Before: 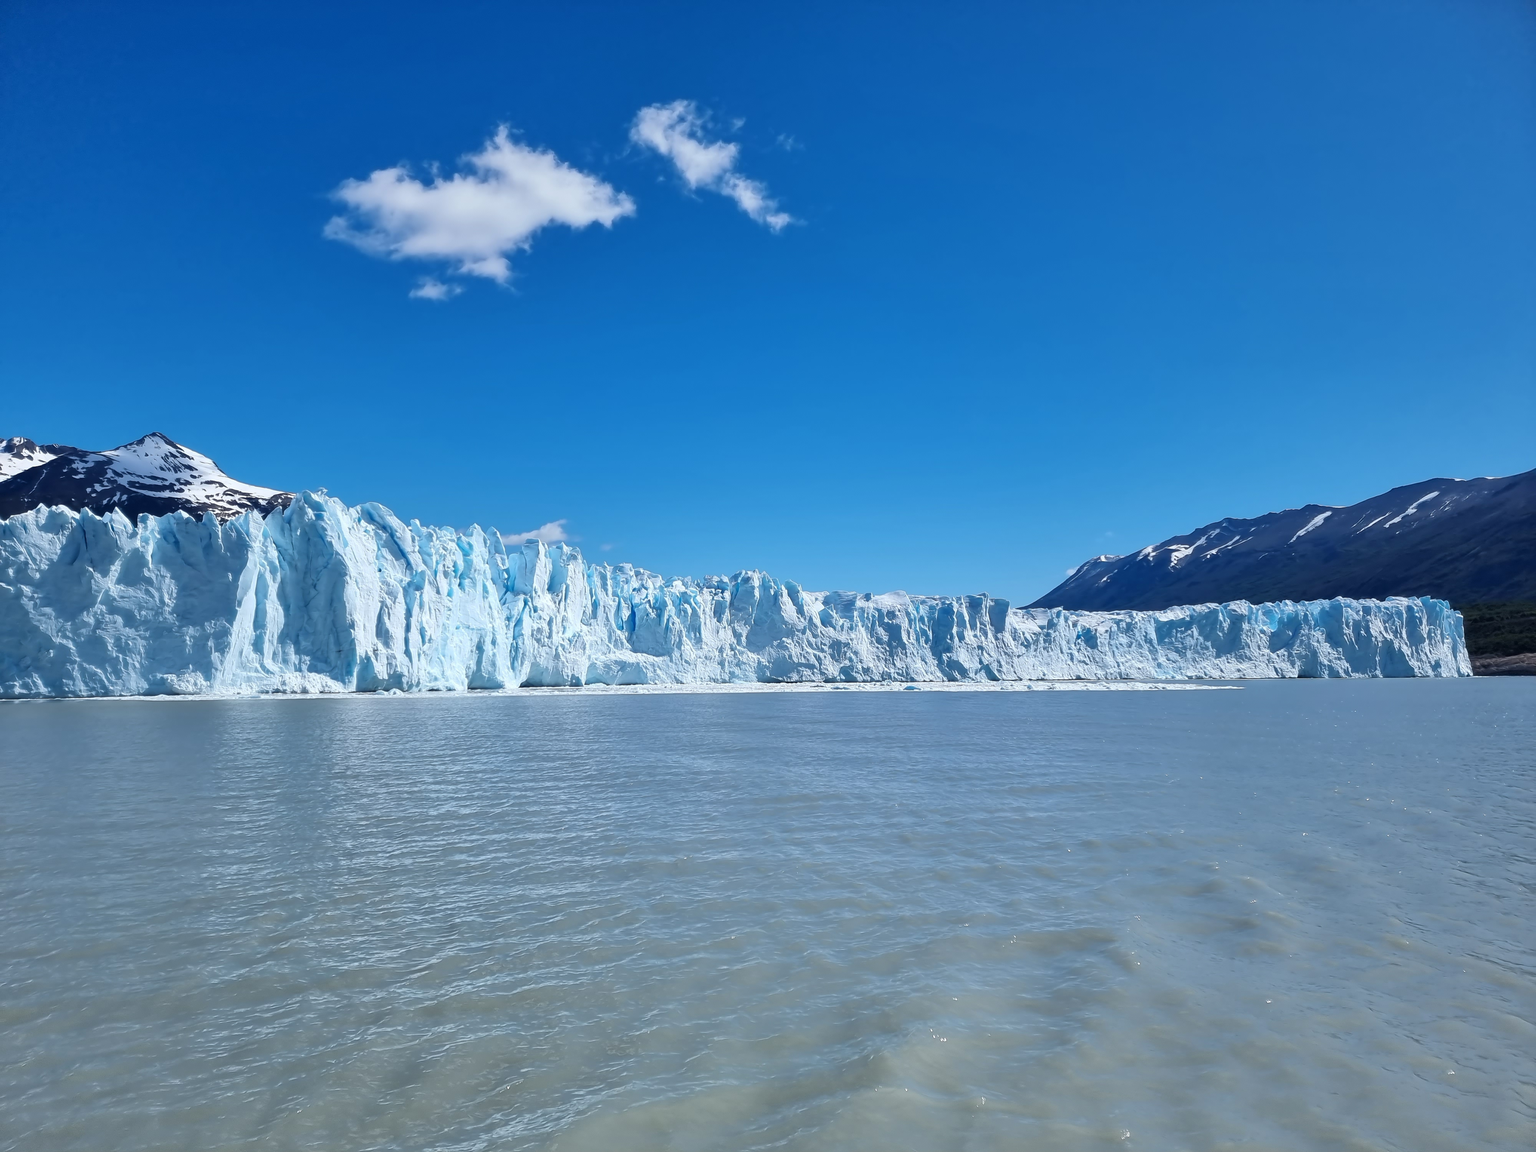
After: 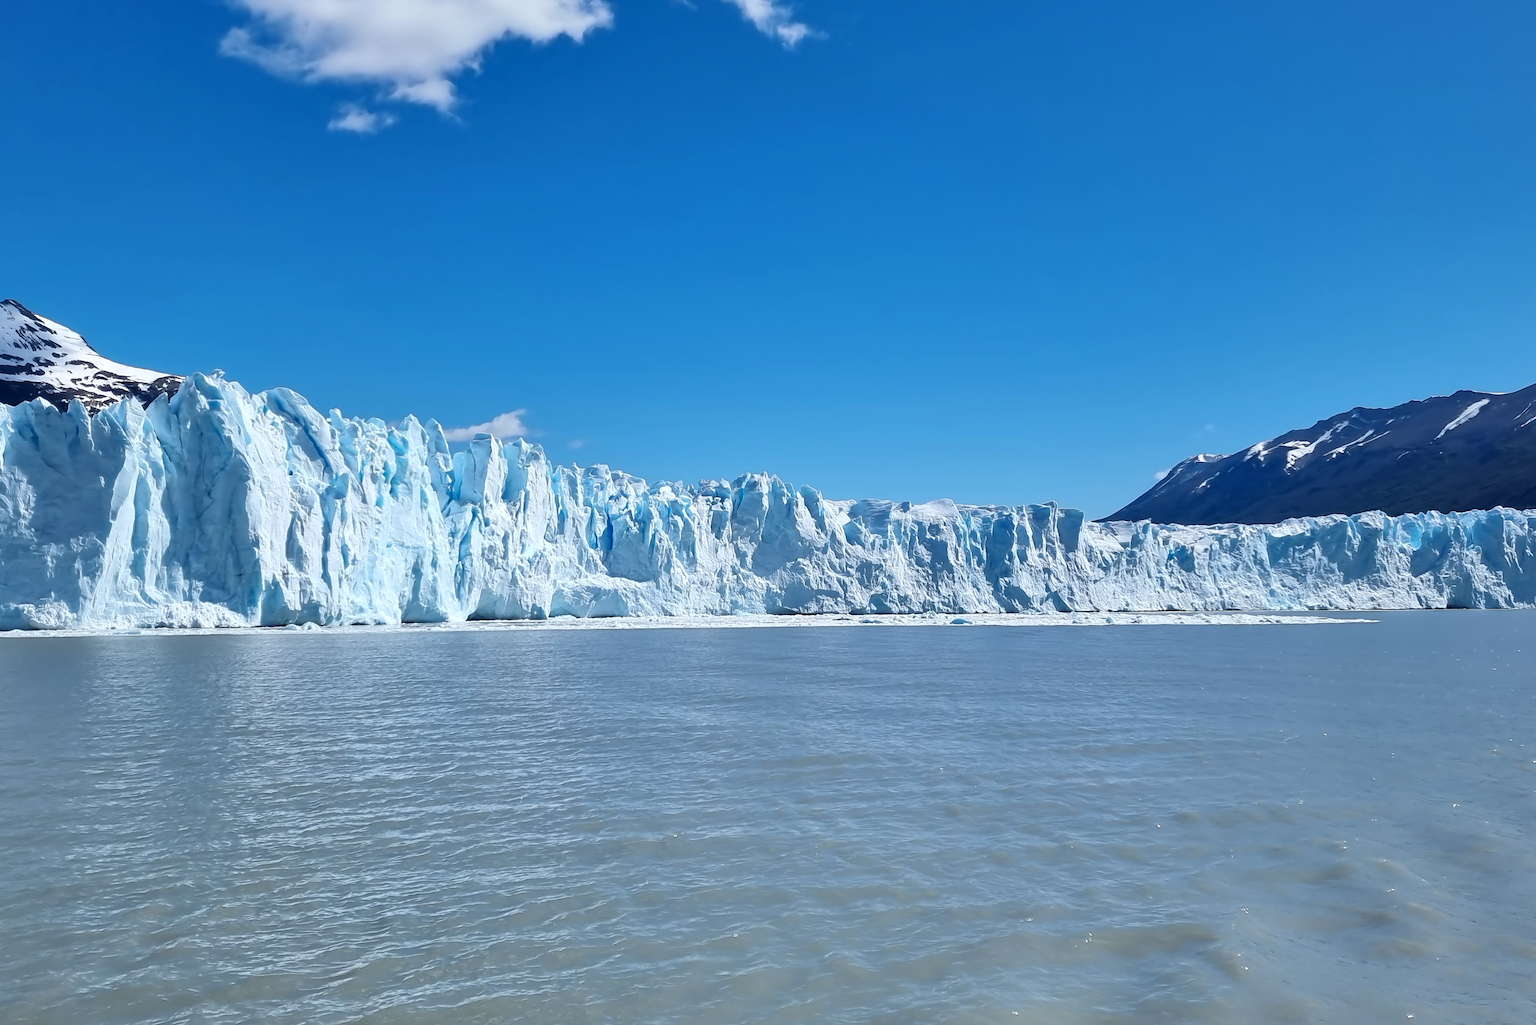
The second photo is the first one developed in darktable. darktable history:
white balance: emerald 1
crop: left 9.712%, top 16.928%, right 10.845%, bottom 12.332%
contrast equalizer: octaves 7, y [[0.6 ×6], [0.55 ×6], [0 ×6], [0 ×6], [0 ×6]], mix 0.15
